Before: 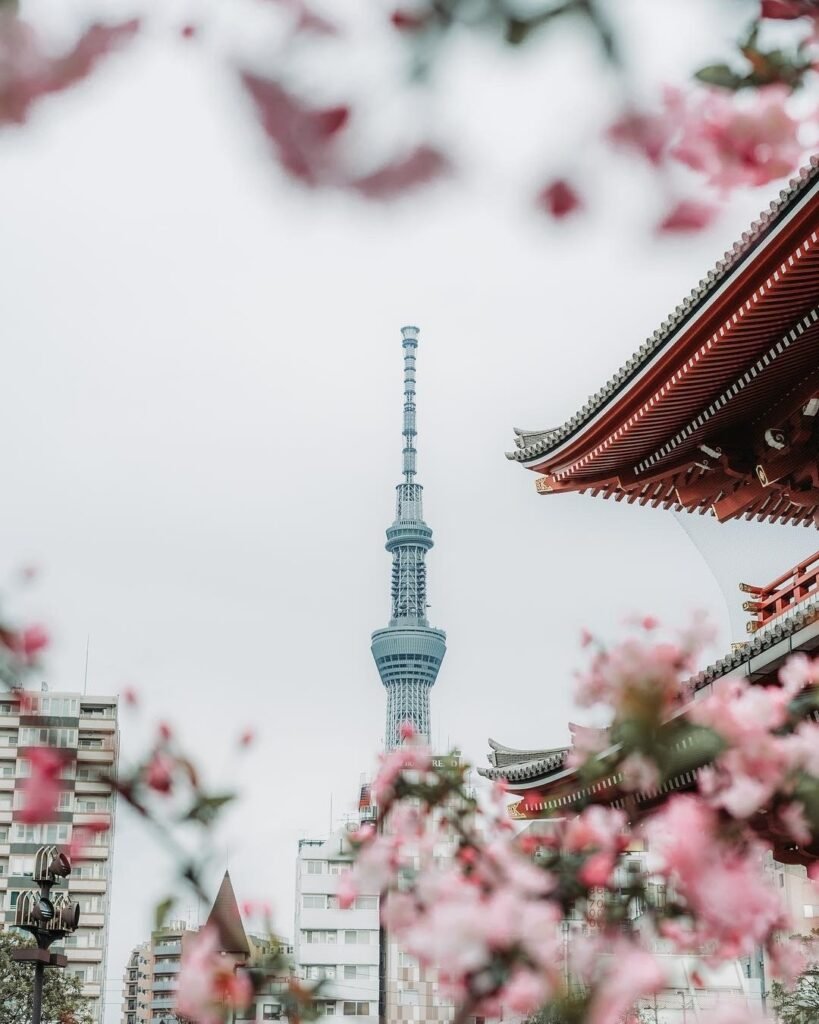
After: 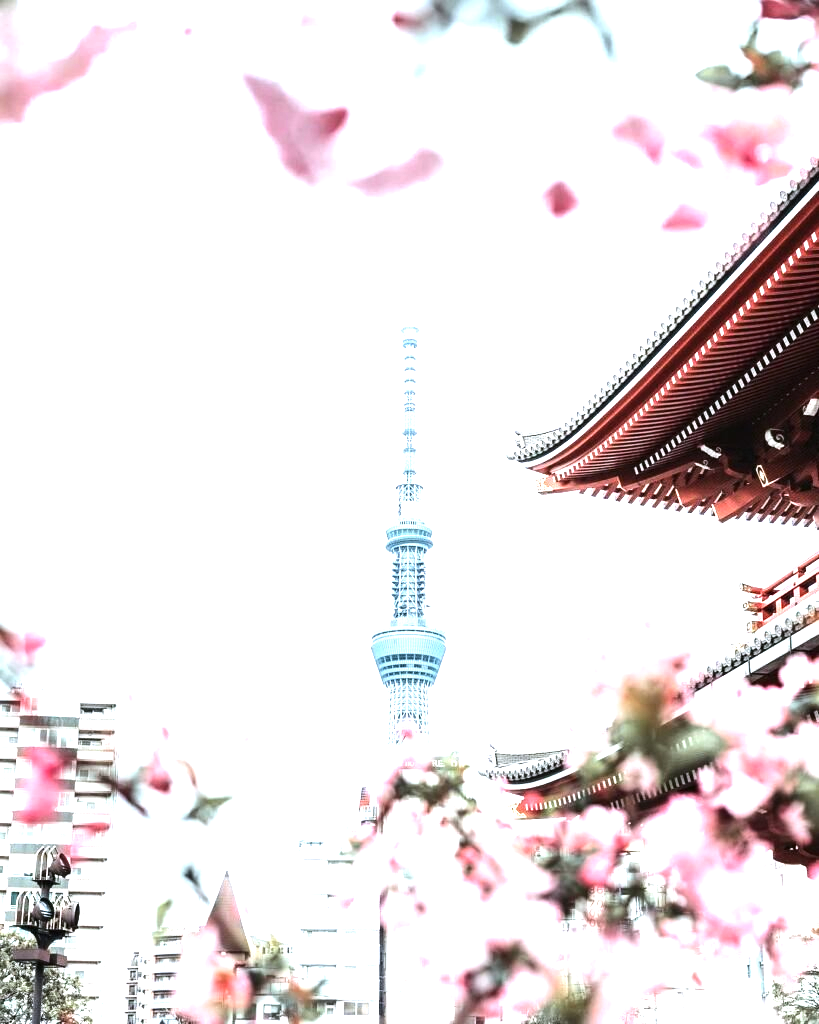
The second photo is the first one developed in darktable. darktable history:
color calibration: illuminant as shot in camera, x 0.358, y 0.373, temperature 4628.91 K
exposure: exposure 1.15 EV, compensate highlight preservation false
tone equalizer: -8 EV -0.75 EV, -7 EV -0.7 EV, -6 EV -0.6 EV, -5 EV -0.4 EV, -3 EV 0.4 EV, -2 EV 0.6 EV, -1 EV 0.7 EV, +0 EV 0.75 EV, edges refinement/feathering 500, mask exposure compensation -1.57 EV, preserve details no
